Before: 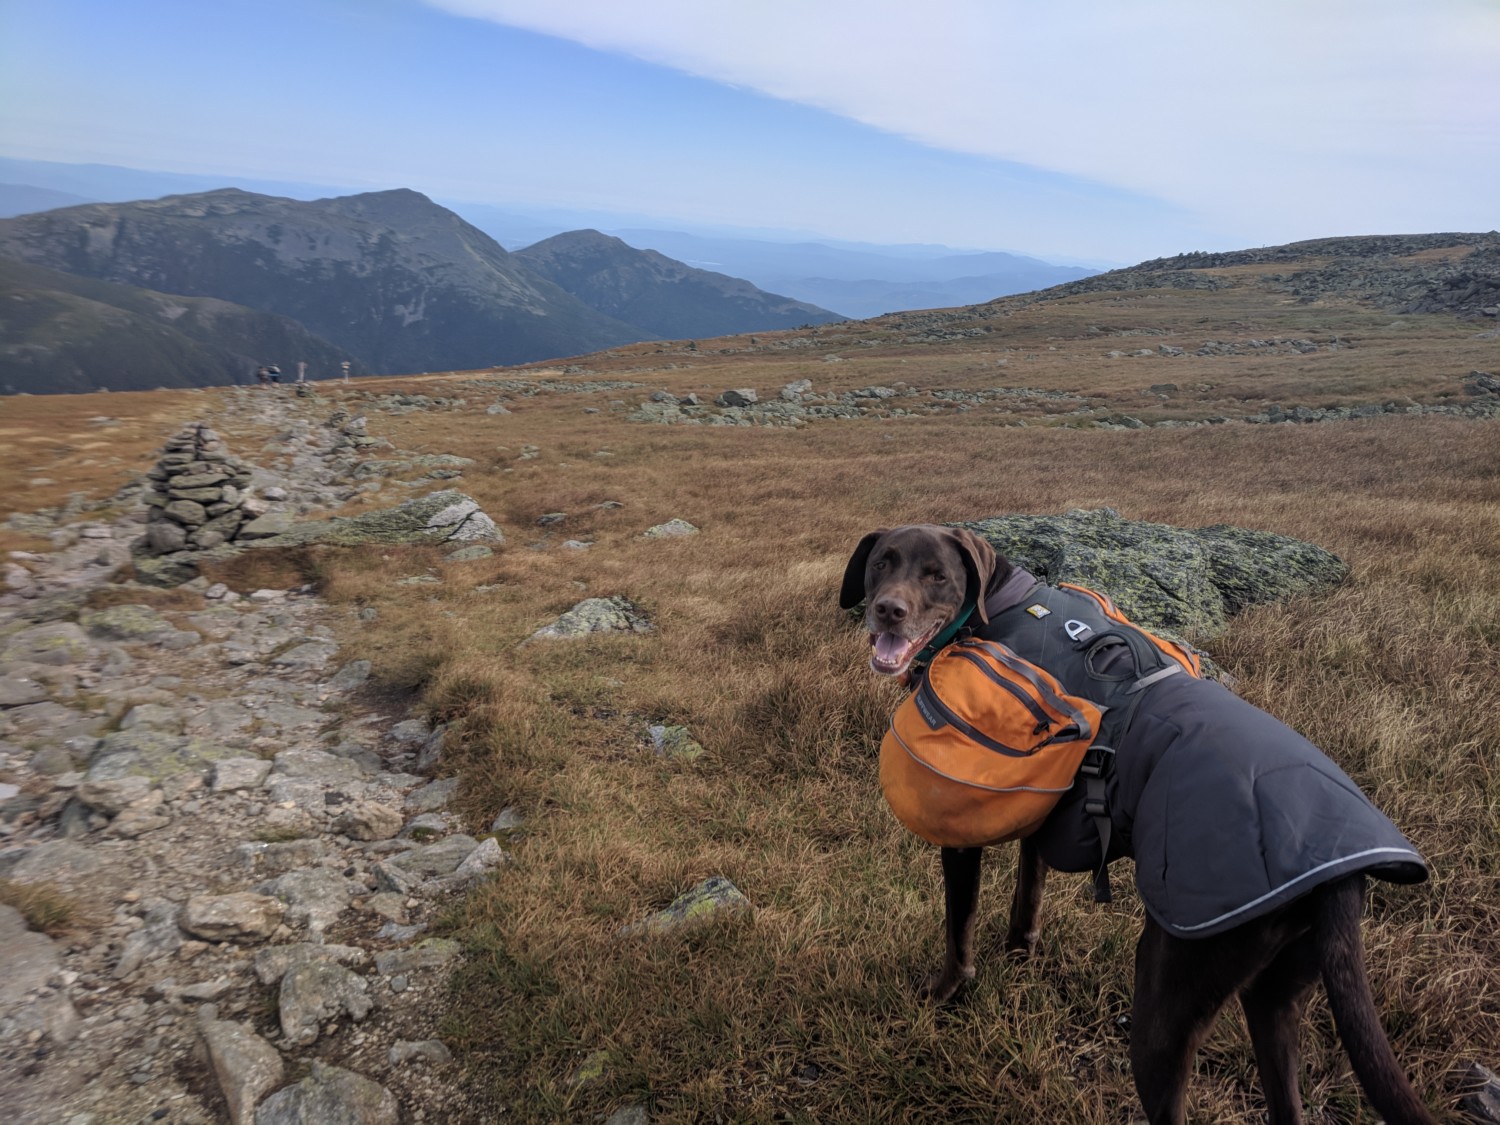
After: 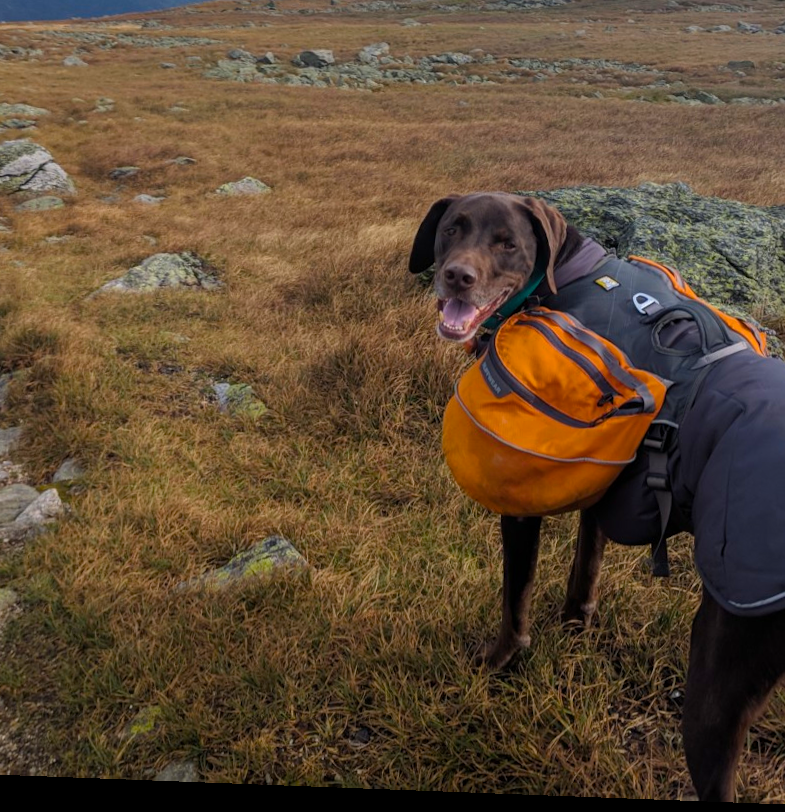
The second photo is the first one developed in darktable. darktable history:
crop and rotate: left 29.237%, top 31.152%, right 19.807%
color balance rgb: linear chroma grading › global chroma 15%, perceptual saturation grading › global saturation 30%
rotate and perspective: rotation 2.17°, automatic cropping off
